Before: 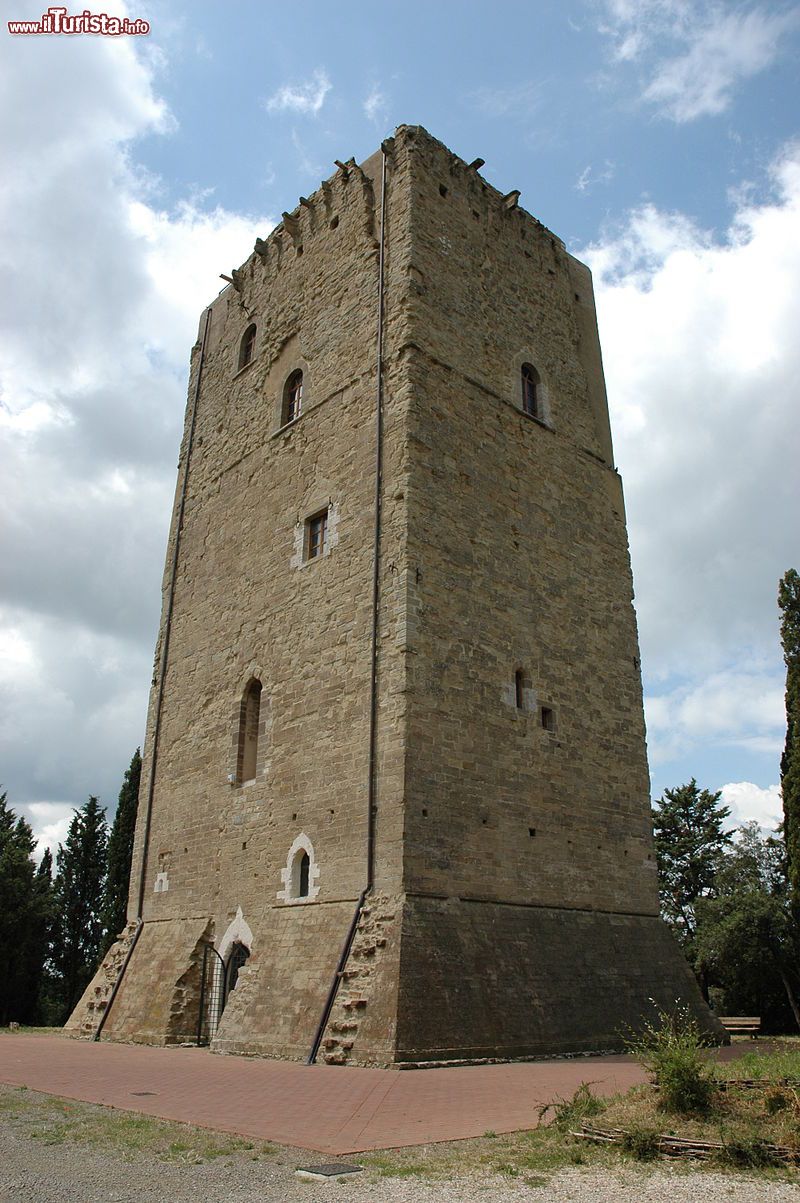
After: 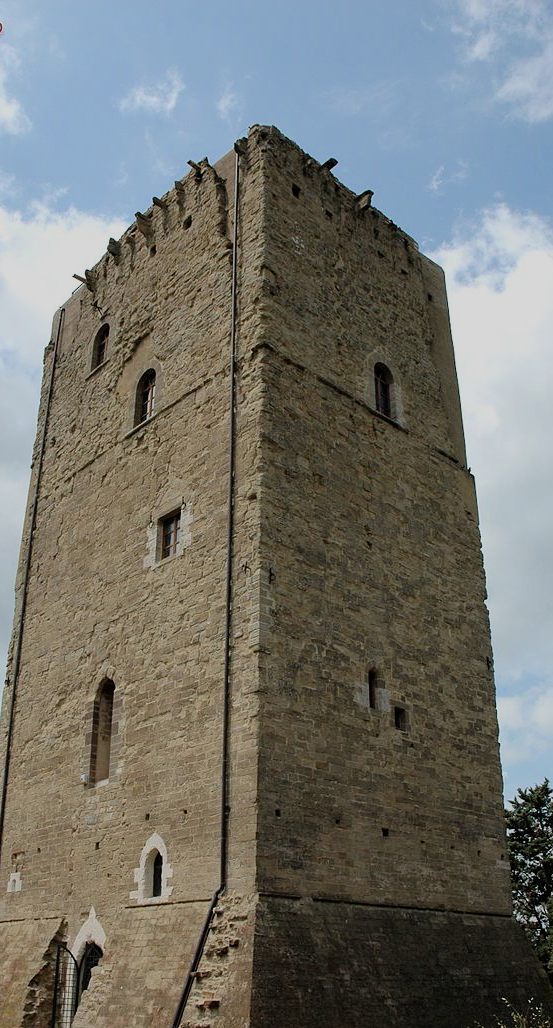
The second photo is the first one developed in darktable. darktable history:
crop: left 18.474%, right 12.37%, bottom 14.474%
contrast brightness saturation: saturation -0.051
filmic rgb: black relative exposure -7.65 EV, white relative exposure 4.56 EV, threshold 5.99 EV, hardness 3.61, contrast 1.051, color science v6 (2022), enable highlight reconstruction true
